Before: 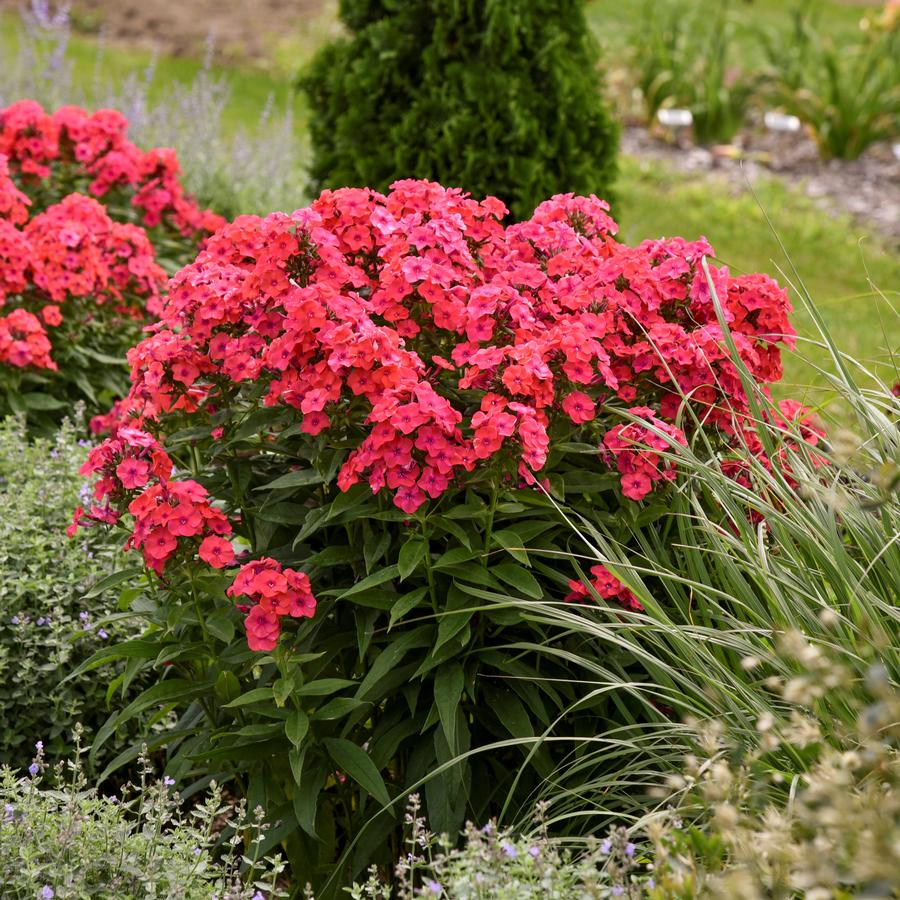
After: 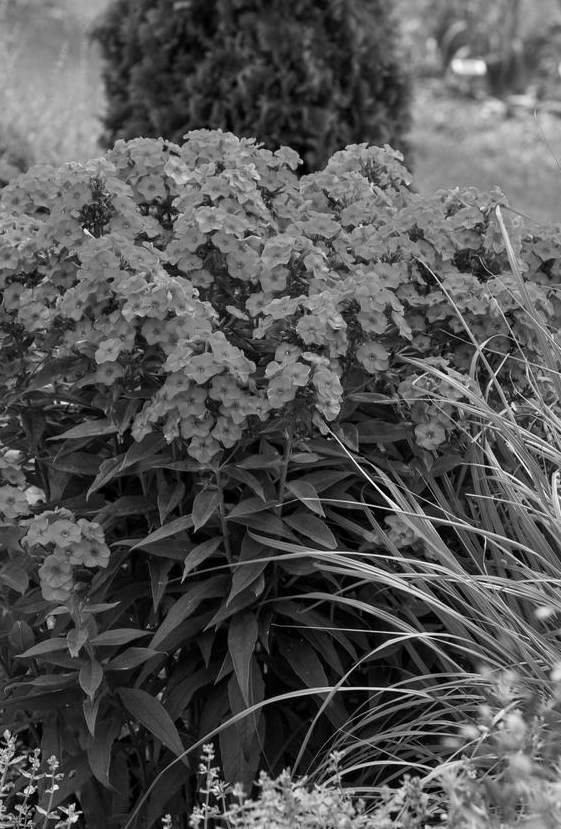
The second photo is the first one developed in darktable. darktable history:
color balance rgb: perceptual saturation grading › global saturation 25%, global vibrance 20%
crop and rotate: left 22.918%, top 5.629%, right 14.711%, bottom 2.247%
monochrome: on, module defaults
